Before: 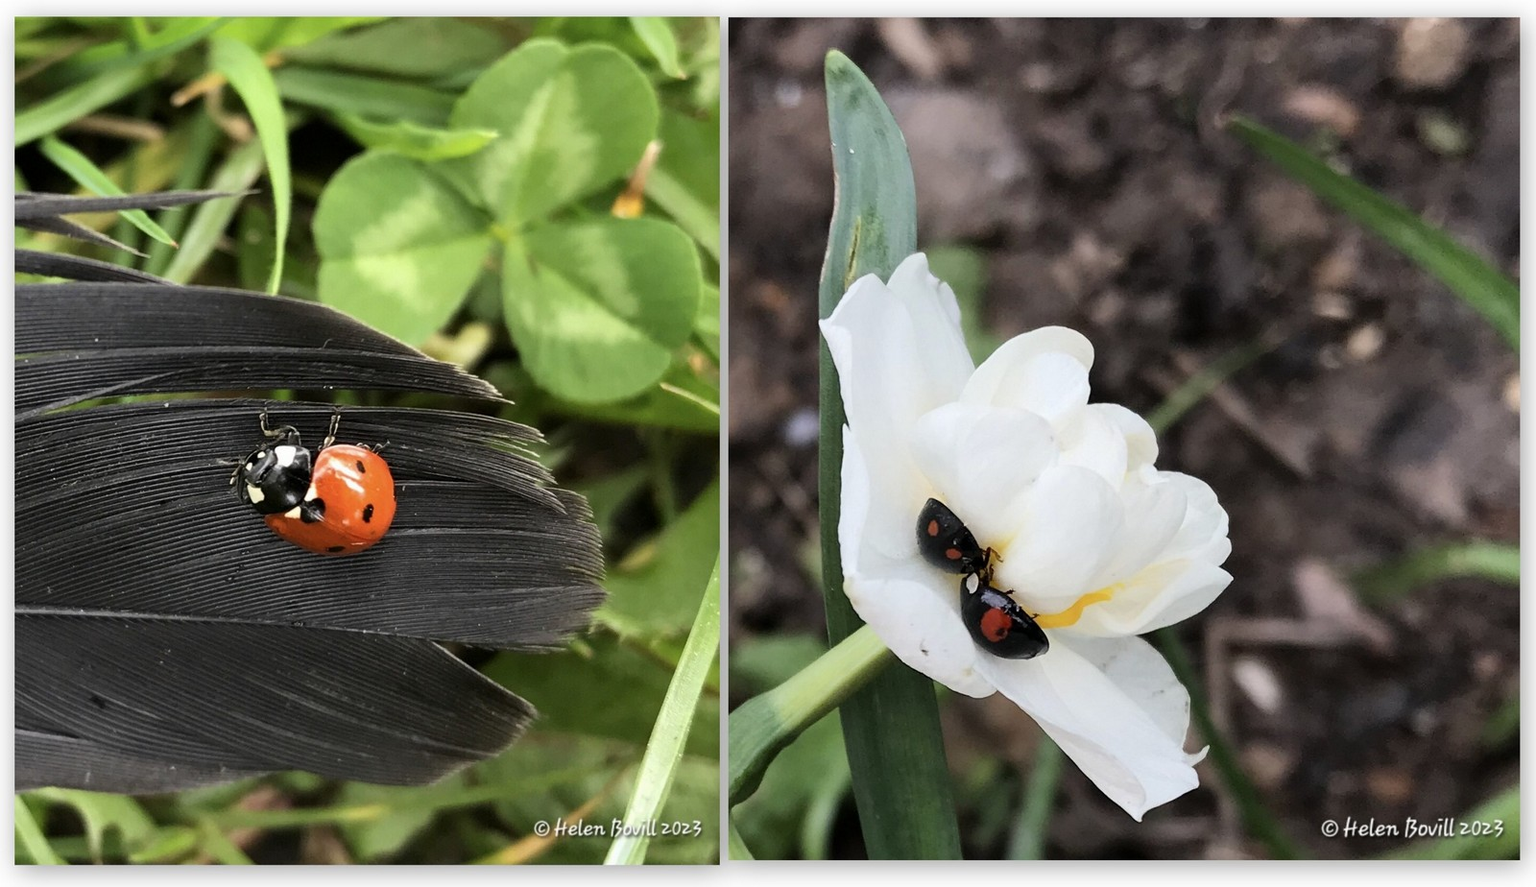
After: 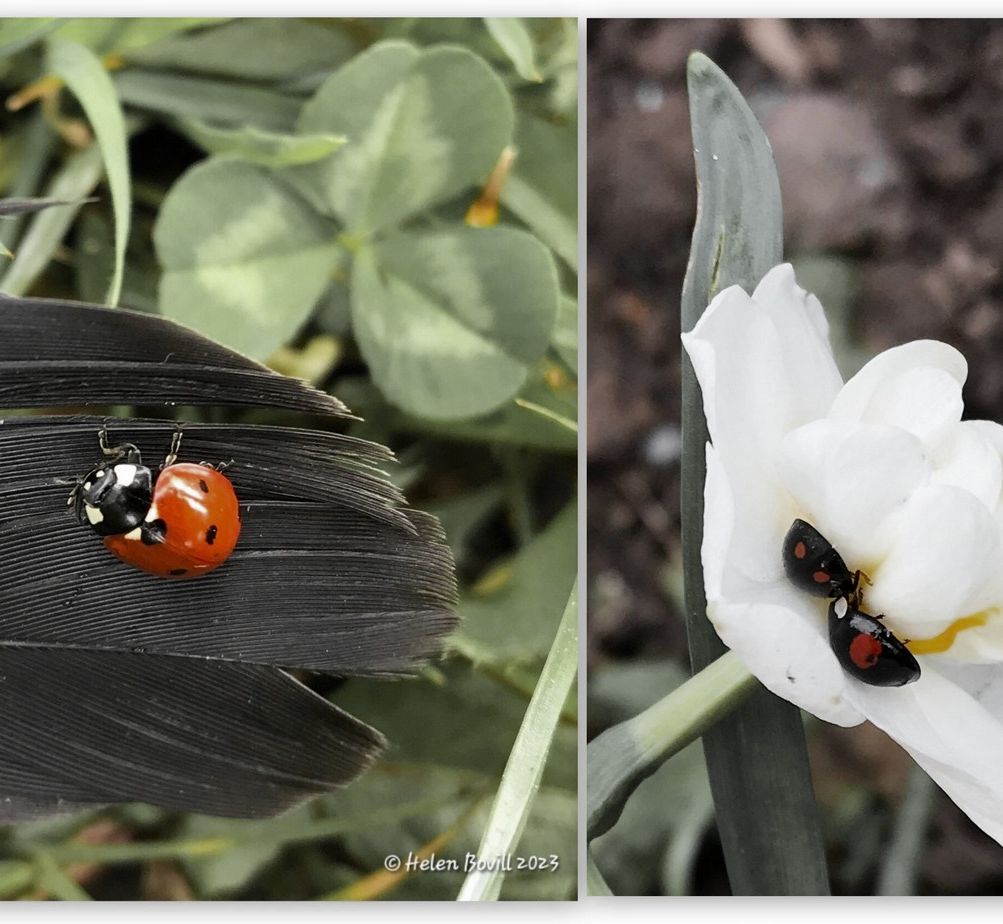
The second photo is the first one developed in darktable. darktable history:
tone equalizer: mask exposure compensation -0.512 EV
crop: left 10.793%, right 26.476%
color zones: curves: ch0 [(0.004, 0.388) (0.125, 0.392) (0.25, 0.404) (0.375, 0.5) (0.5, 0.5) (0.625, 0.5) (0.75, 0.5) (0.875, 0.5)]; ch1 [(0, 0.5) (0.125, 0.5) (0.25, 0.5) (0.375, 0.124) (0.524, 0.124) (0.645, 0.128) (0.789, 0.132) (0.914, 0.096) (0.998, 0.068)]
